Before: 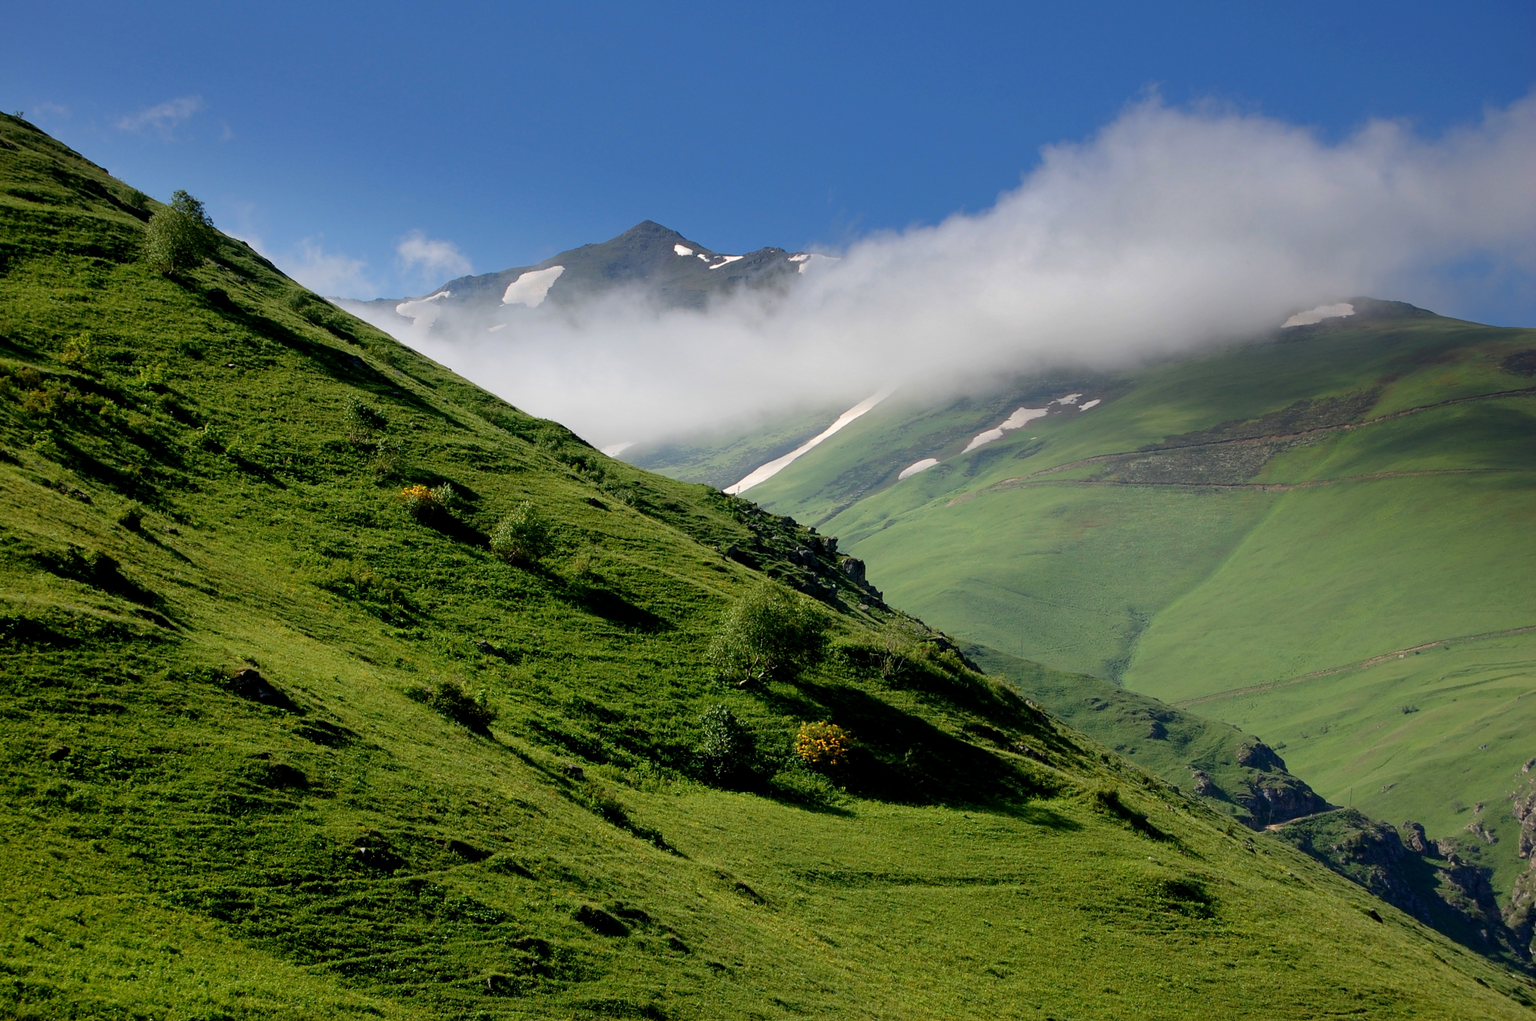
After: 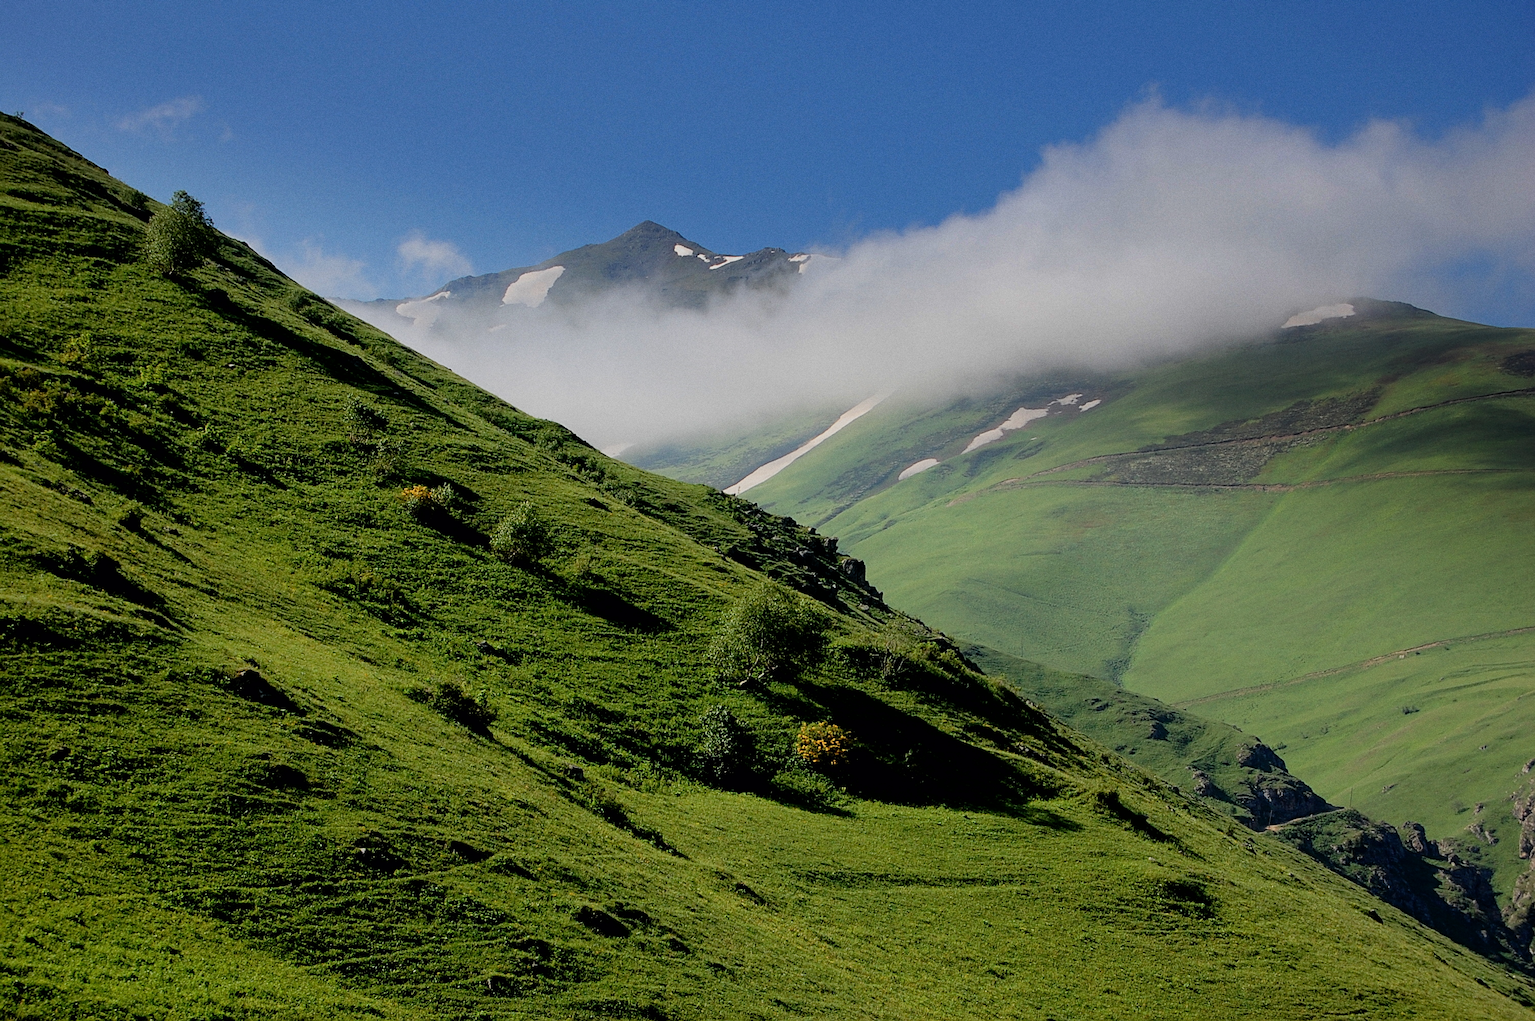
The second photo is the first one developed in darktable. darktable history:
exposure: exposure -0.05 EV
sharpen: on, module defaults
filmic rgb: black relative exposure -7.65 EV, white relative exposure 4.56 EV, hardness 3.61, color science v6 (2022)
grain: coarseness 0.47 ISO
